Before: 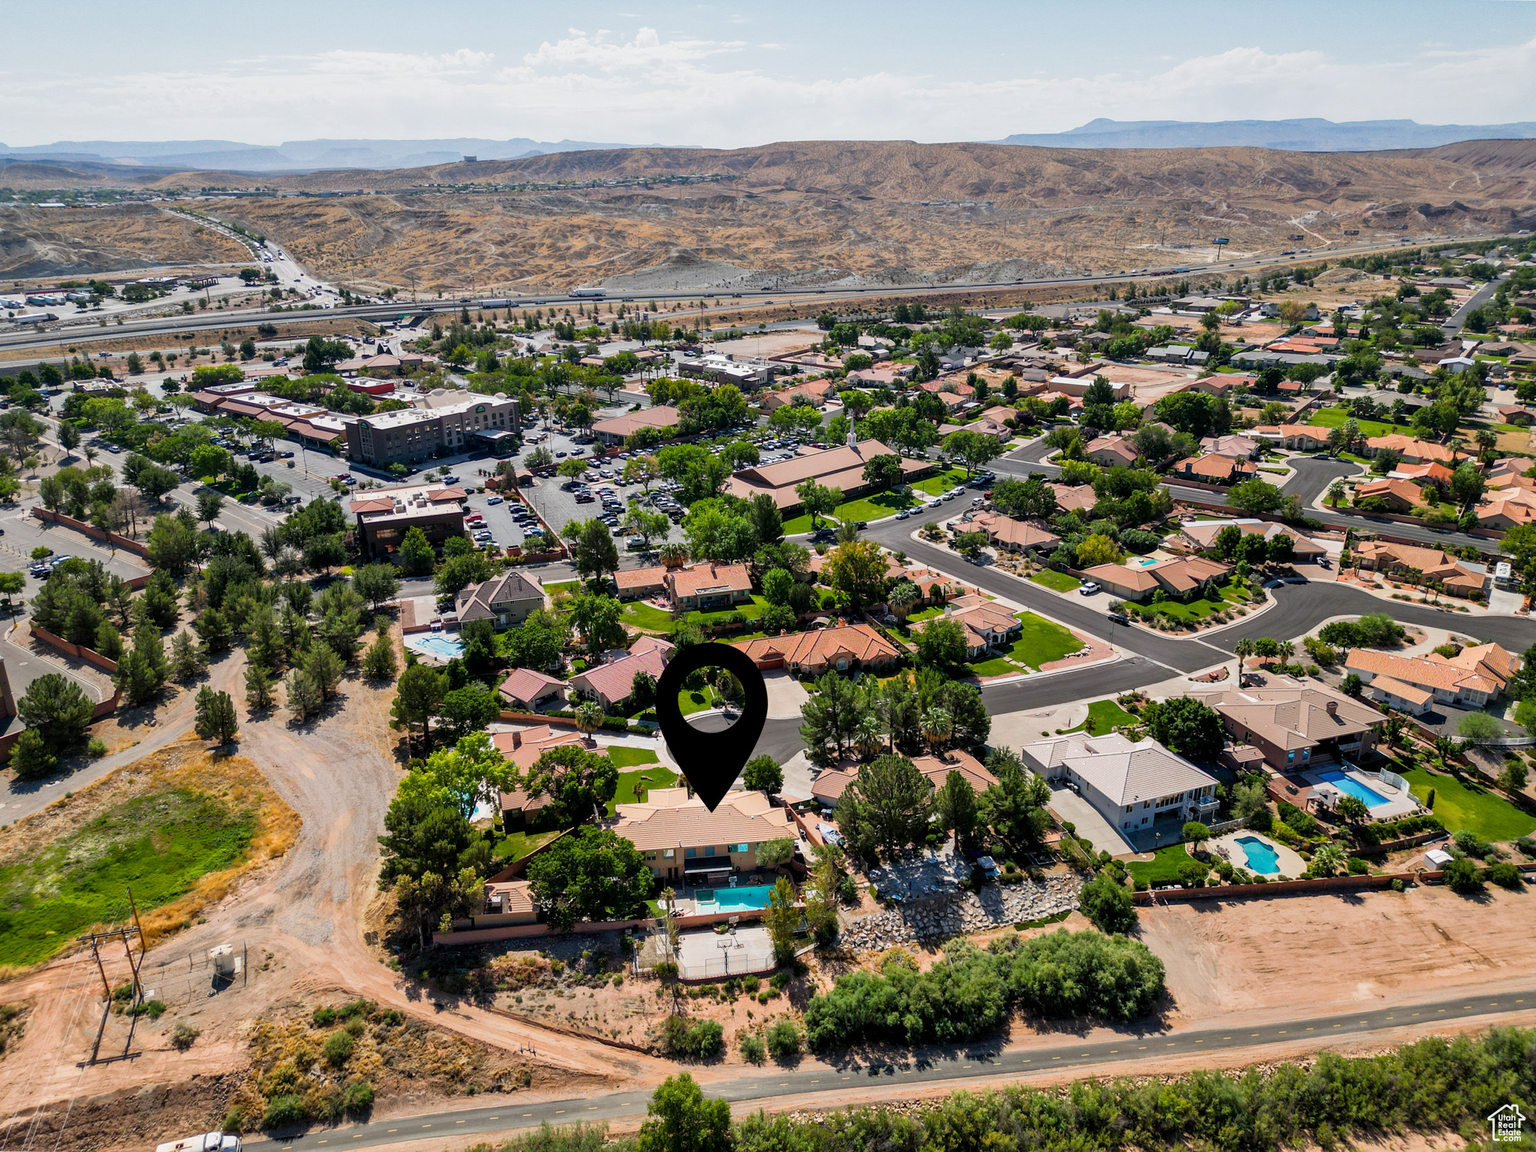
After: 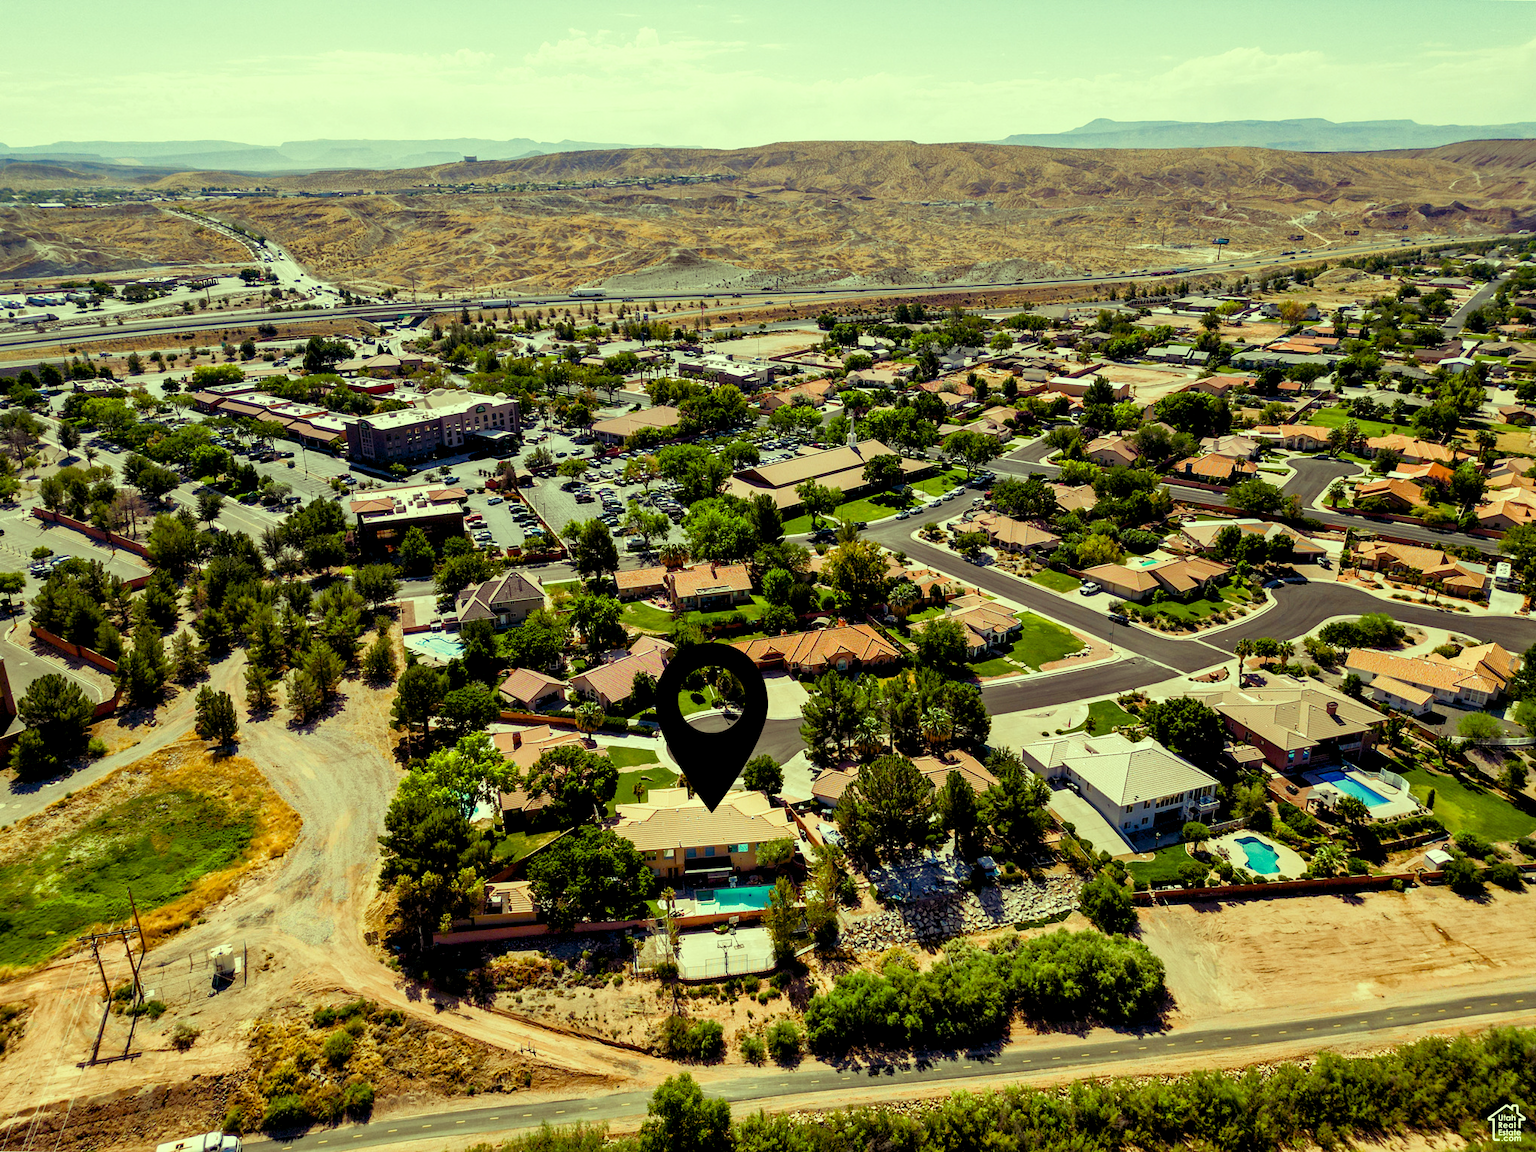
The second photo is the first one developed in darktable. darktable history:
color balance rgb: shadows lift › luminance -21.66%, shadows lift › chroma 8.98%, shadows lift › hue 283.37°, power › chroma 1.05%, power › hue 25.59°, highlights gain › luminance 6.08%, highlights gain › chroma 2.55%, highlights gain › hue 90°, global offset › luminance -0.87%, perceptual saturation grading › global saturation 25%, perceptual saturation grading › highlights -28.39%, perceptual saturation grading › shadows 33.98%
exposure: black level correction 0.002, exposure -0.1 EV, compensate highlight preservation false
tone curve: curves: ch0 [(0, 0) (0.003, 0.003) (0.011, 0.011) (0.025, 0.026) (0.044, 0.046) (0.069, 0.071) (0.1, 0.103) (0.136, 0.14) (0.177, 0.183) (0.224, 0.231) (0.277, 0.286) (0.335, 0.346) (0.399, 0.412) (0.468, 0.483) (0.543, 0.56) (0.623, 0.643) (0.709, 0.732) (0.801, 0.826) (0.898, 0.917) (1, 1)], preserve colors none
white balance: red 1.08, blue 0.791
color balance: mode lift, gamma, gain (sRGB), lift [0.997, 0.979, 1.021, 1.011], gamma [1, 1.084, 0.916, 0.998], gain [1, 0.87, 1.13, 1.101], contrast 4.55%, contrast fulcrum 38.24%, output saturation 104.09%
